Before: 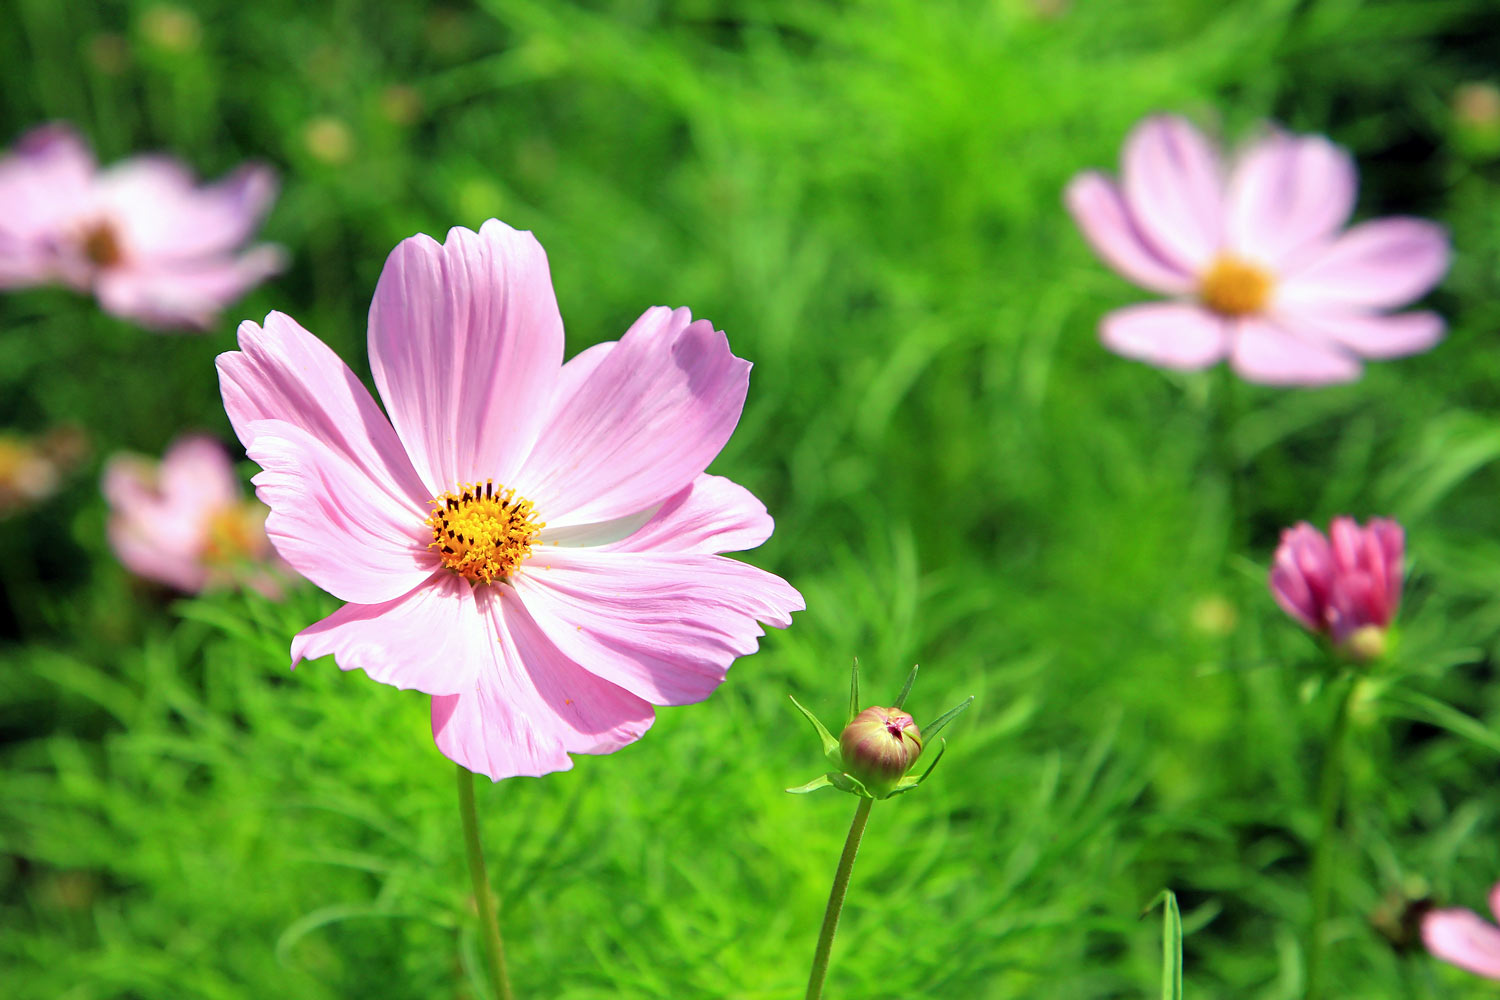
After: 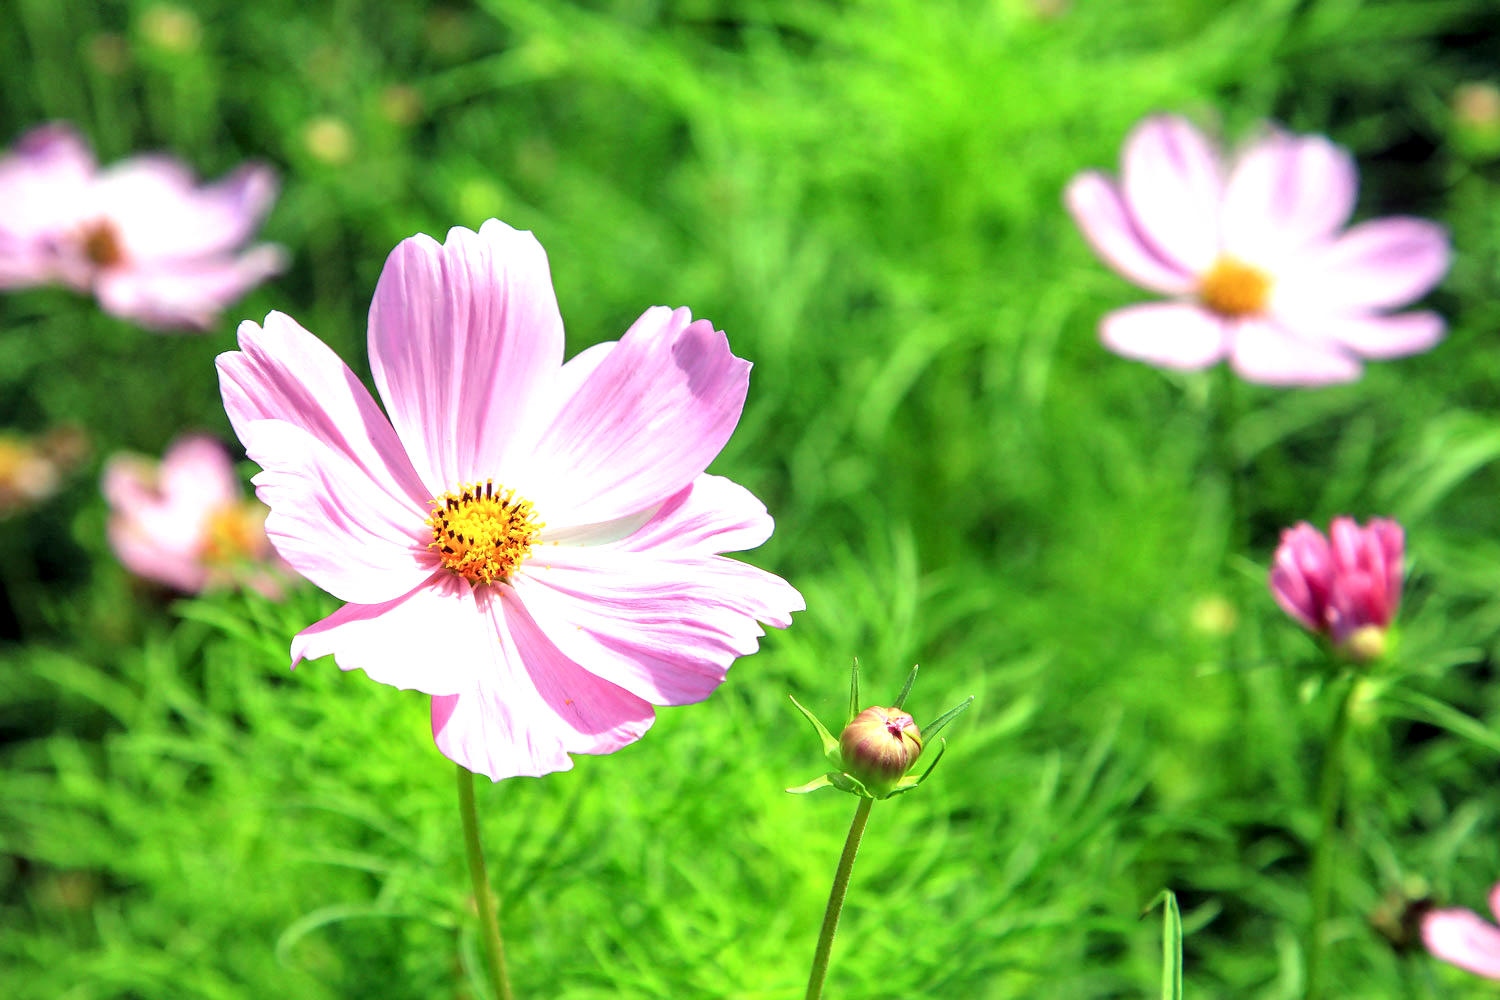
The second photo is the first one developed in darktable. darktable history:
exposure: black level correction 0, exposure 0.5 EV, compensate highlight preservation false
local contrast: on, module defaults
tone equalizer: on, module defaults
